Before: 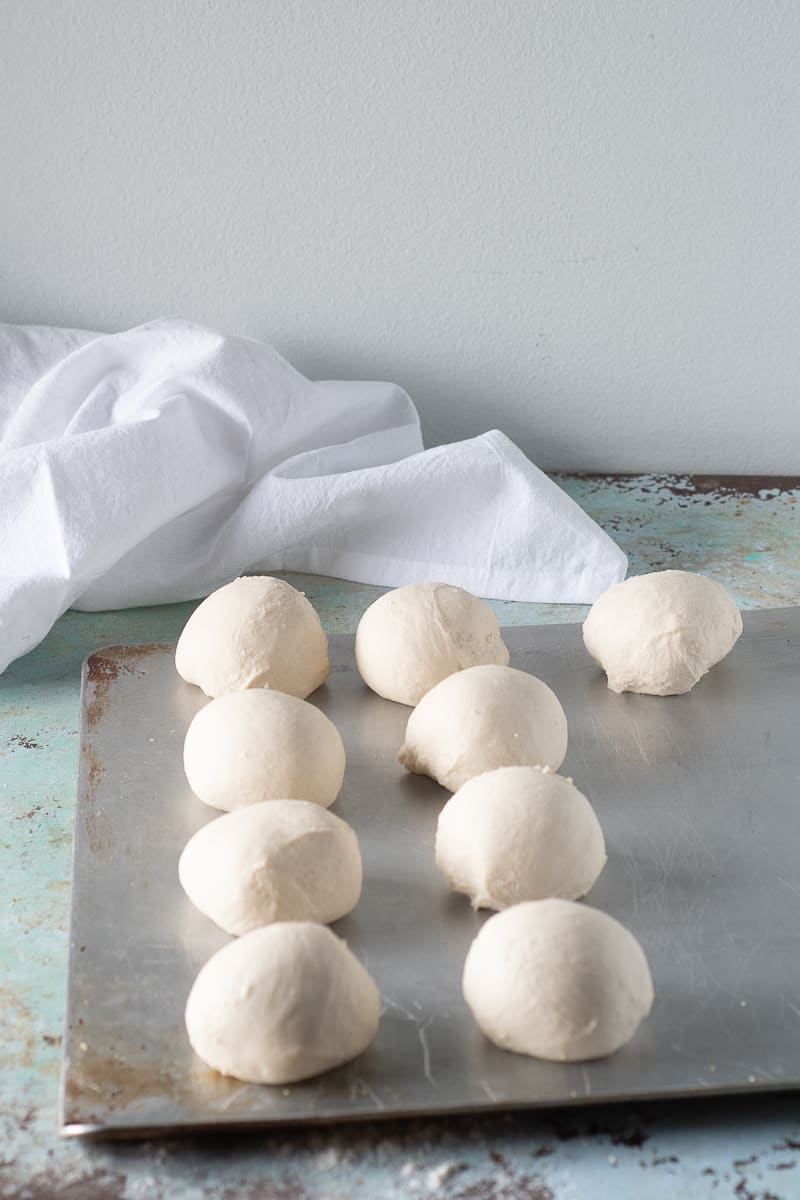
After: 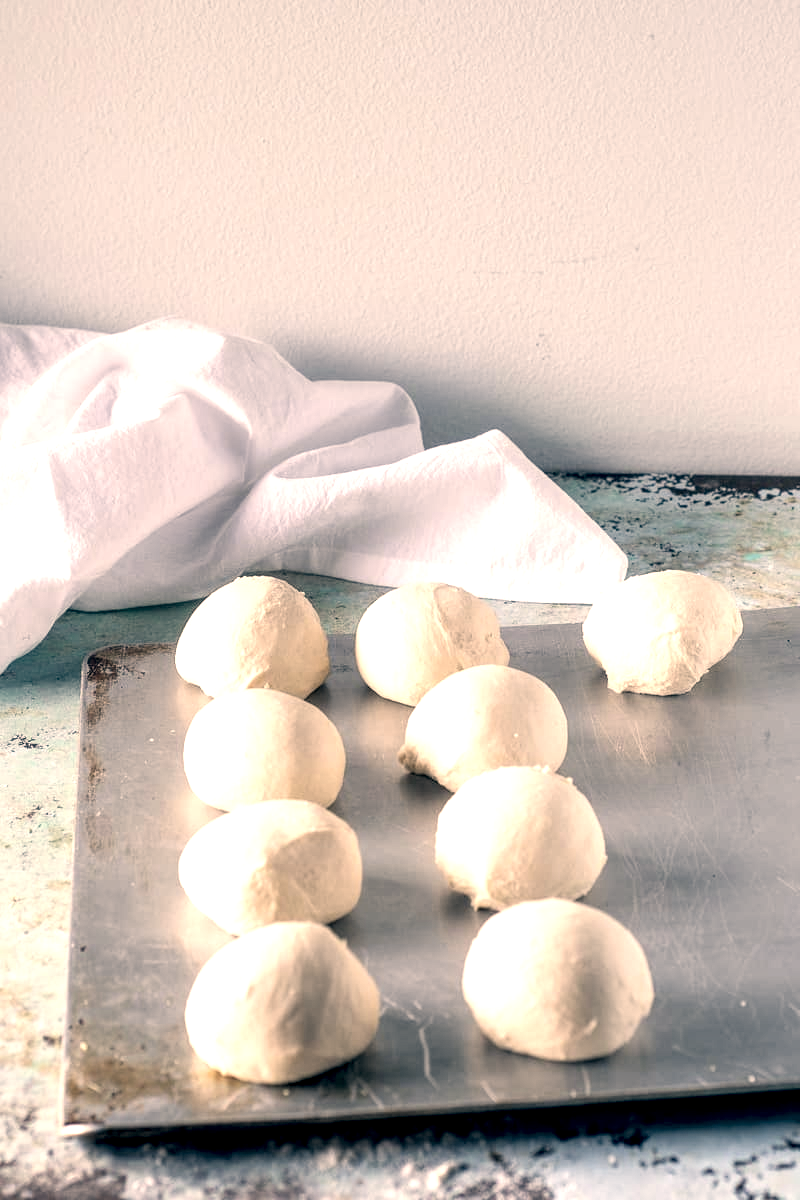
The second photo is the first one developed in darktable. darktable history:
color correction: highlights a* 10.38, highlights b* 13.97, shadows a* -10.32, shadows b* -14.97
tone equalizer: -8 EV -0.415 EV, -7 EV -0.395 EV, -6 EV -0.361 EV, -5 EV -0.227 EV, -3 EV 0.238 EV, -2 EV 0.361 EV, -1 EV 0.412 EV, +0 EV 0.395 EV
local contrast: highlights 21%, detail 197%
contrast brightness saturation: brightness 0.142
